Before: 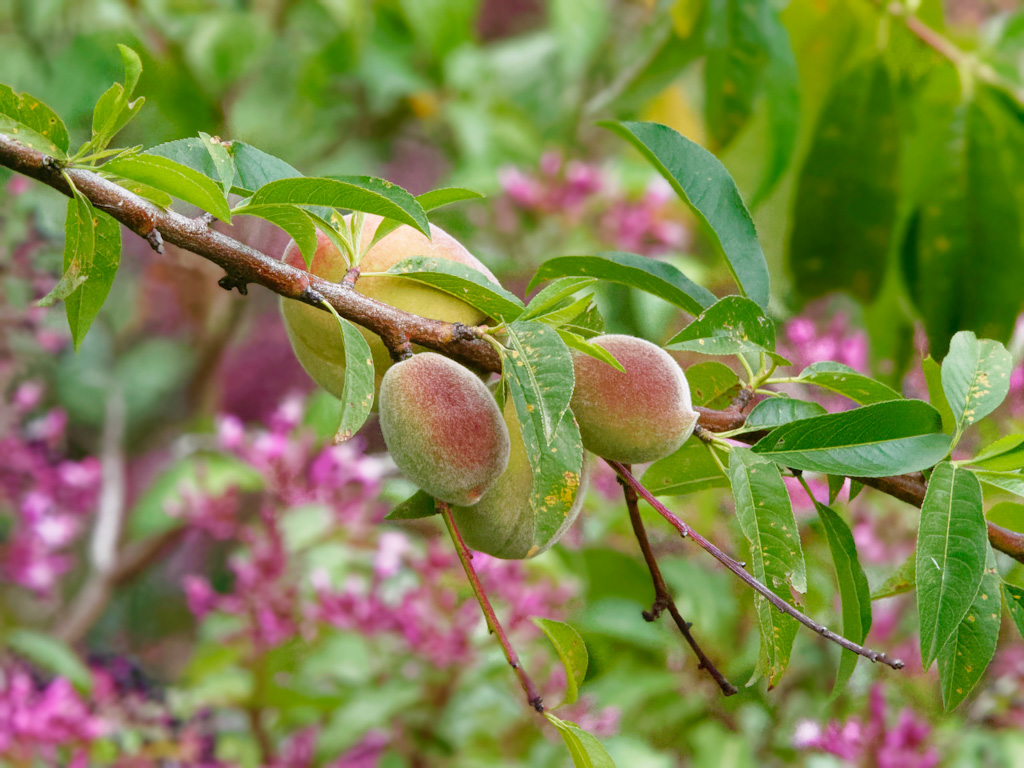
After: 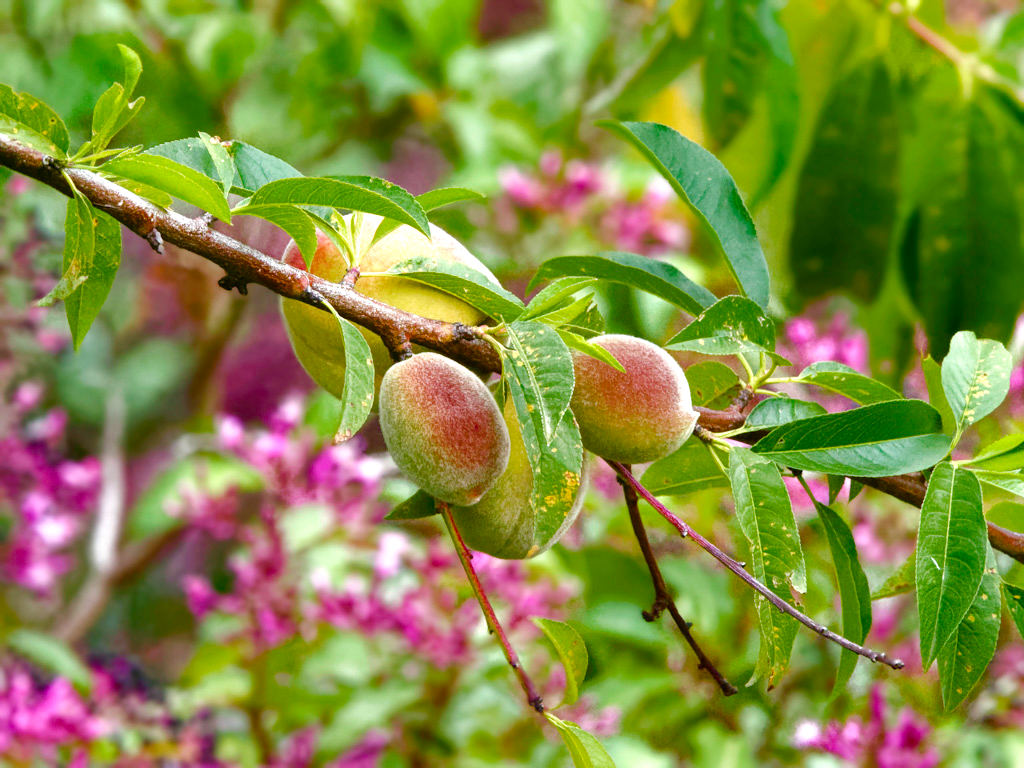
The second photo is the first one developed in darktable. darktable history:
color balance rgb: perceptual saturation grading › global saturation 27.431%, perceptual saturation grading › highlights -28.445%, perceptual saturation grading › mid-tones 15.837%, perceptual saturation grading › shadows 33.493%, perceptual brilliance grading › highlights 15.653%, perceptual brilliance grading › mid-tones 6.257%, perceptual brilliance grading › shadows -15.571%
